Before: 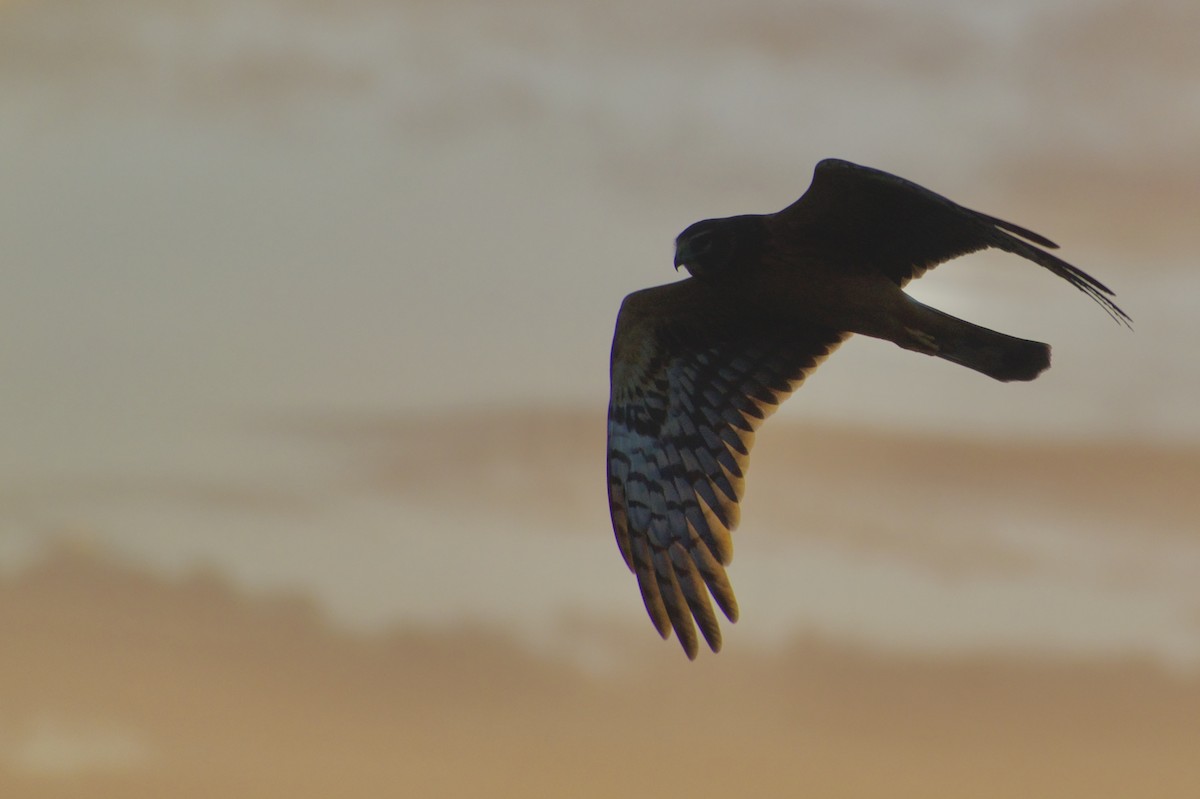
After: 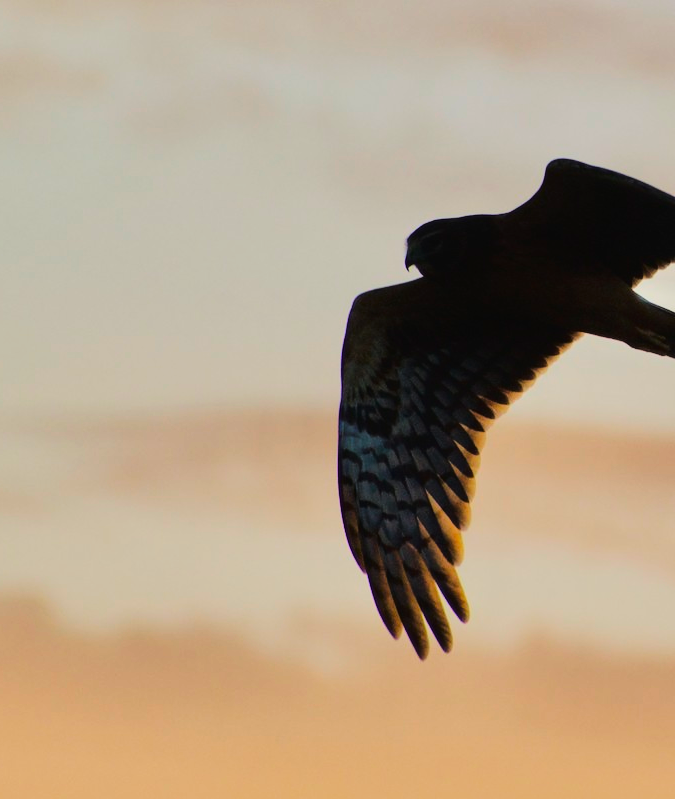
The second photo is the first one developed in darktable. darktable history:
contrast brightness saturation: contrast 0.153, brightness -0.011, saturation 0.101
crop and rotate: left 22.451%, right 21.293%
tone curve: curves: ch0 [(0, 0) (0.003, 0.002) (0.011, 0.007) (0.025, 0.014) (0.044, 0.023) (0.069, 0.033) (0.1, 0.052) (0.136, 0.081) (0.177, 0.134) (0.224, 0.205) (0.277, 0.296) (0.335, 0.401) (0.399, 0.501) (0.468, 0.589) (0.543, 0.658) (0.623, 0.738) (0.709, 0.804) (0.801, 0.871) (0.898, 0.93) (1, 1)], color space Lab, linked channels, preserve colors none
